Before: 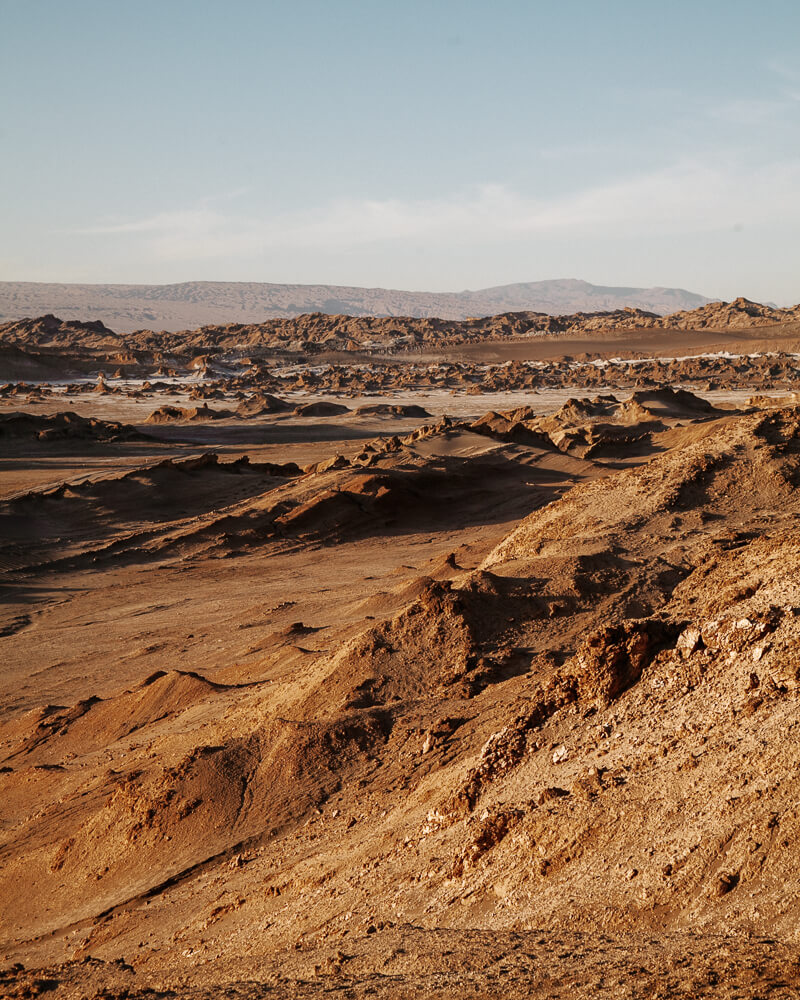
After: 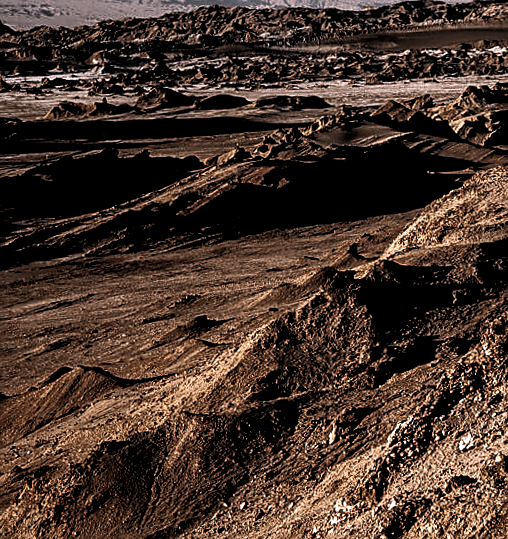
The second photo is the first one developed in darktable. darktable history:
color balance rgb: perceptual saturation grading › highlights -31.88%, perceptual saturation grading › mid-tones 5.8%, perceptual saturation grading › shadows 18.12%, perceptual brilliance grading › highlights 3.62%, perceptual brilliance grading › mid-tones -18.12%, perceptual brilliance grading › shadows -41.3%
crop: left 13.312%, top 31.28%, right 24.627%, bottom 15.582%
rotate and perspective: rotation -1.17°, automatic cropping off
levels: levels [0.182, 0.542, 0.902]
haze removal: compatibility mode true, adaptive false
white balance: red 1.05, blue 1.072
sharpen: on, module defaults
local contrast: detail 130%
